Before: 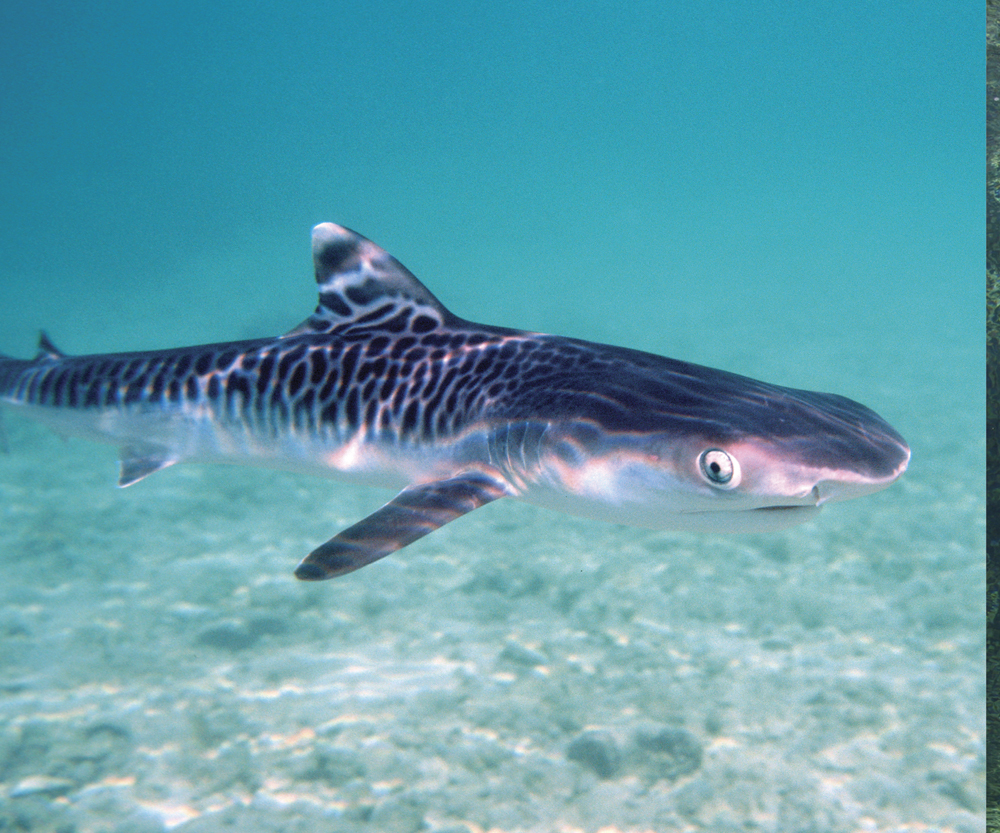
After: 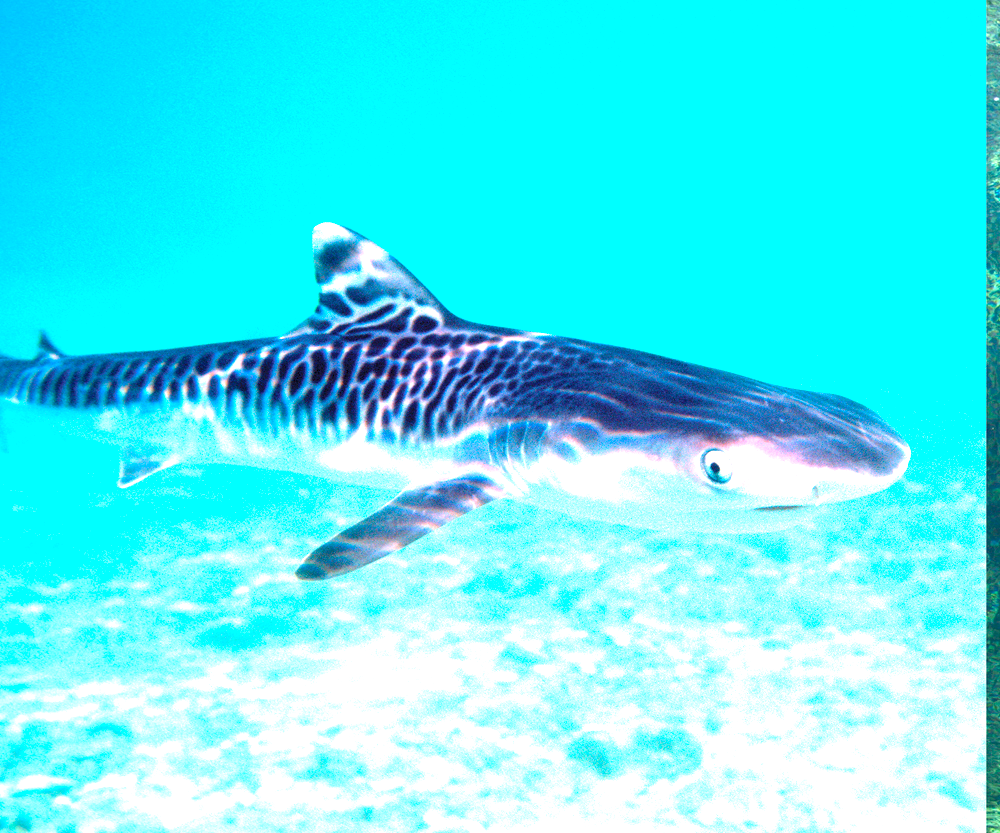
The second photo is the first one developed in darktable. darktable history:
color balance rgb: perceptual saturation grading › global saturation 19.537%
exposure: black level correction 0.001, exposure 1.718 EV, compensate exposure bias true, compensate highlight preservation false
